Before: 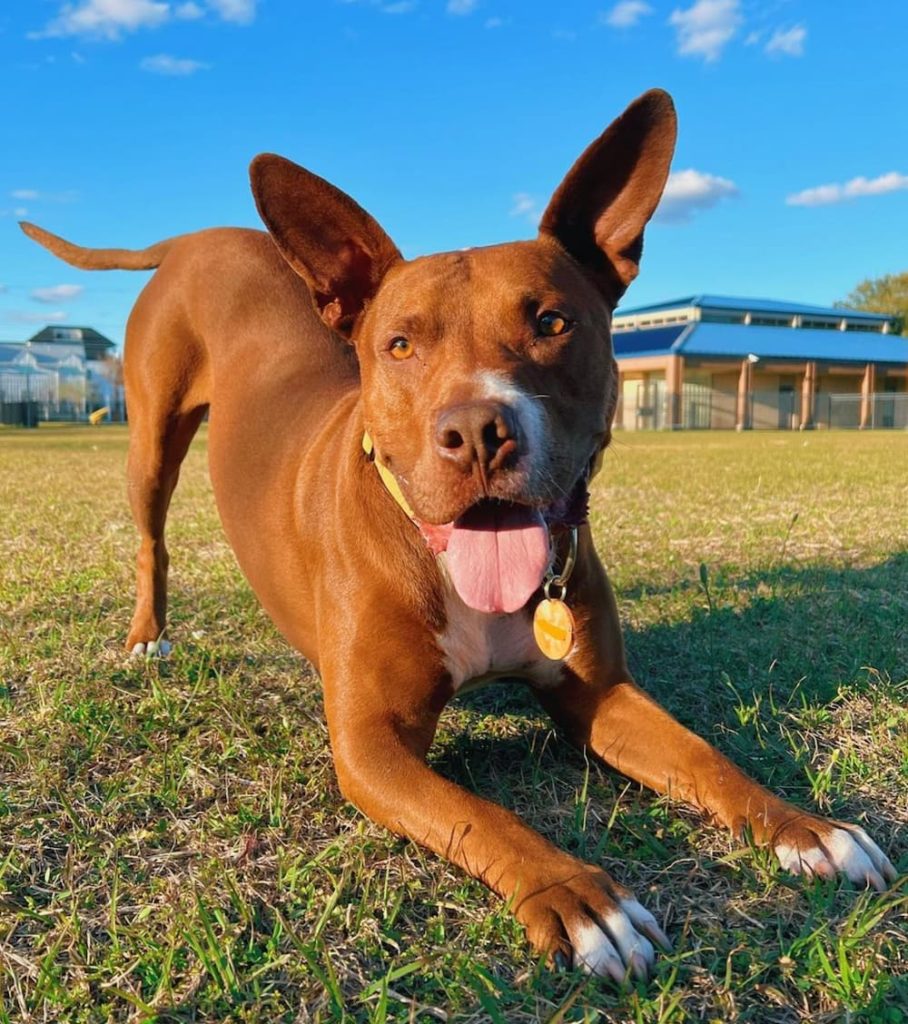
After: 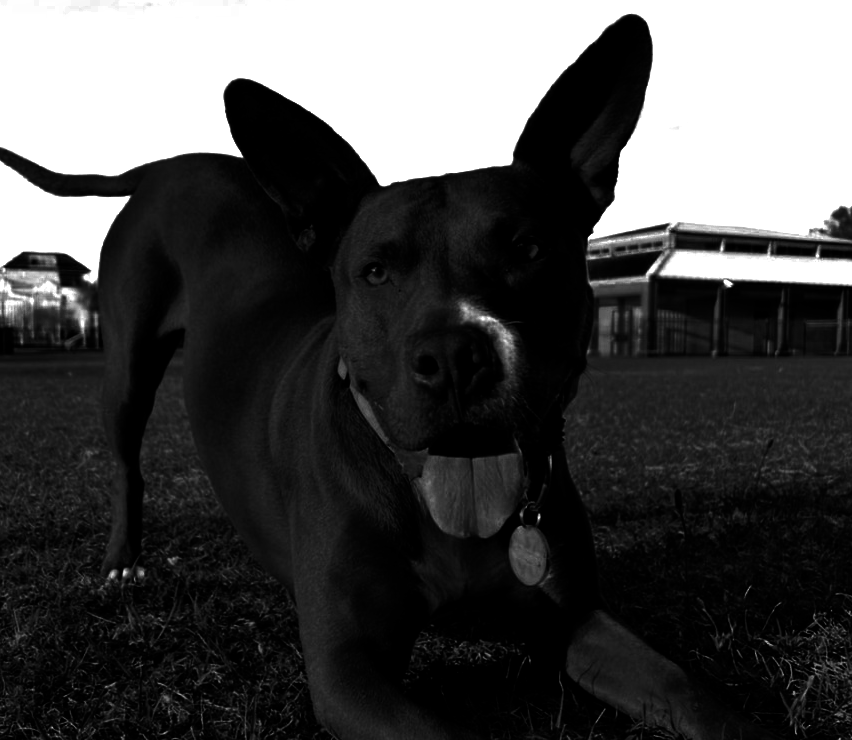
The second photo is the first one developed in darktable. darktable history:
crop: left 2.817%, top 7.312%, right 3.278%, bottom 20.349%
contrast equalizer: octaves 7, y [[0.439, 0.44, 0.442, 0.457, 0.493, 0.498], [0.5 ×6], [0.5 ×6], [0 ×6], [0 ×6]], mix -0.993
contrast brightness saturation: brightness -0.995, saturation 0.992
color zones: curves: ch0 [(0.287, 0.048) (0.493, 0.484) (0.737, 0.816)]; ch1 [(0, 0) (0.143, 0) (0.286, 0) (0.429, 0) (0.571, 0) (0.714, 0) (0.857, 0)], mix 99.96%
color balance rgb: perceptual saturation grading › global saturation 39.503%, perceptual saturation grading › highlights -25.779%, perceptual saturation grading › mid-tones 35.529%, perceptual saturation grading › shadows 35.098%, global vibrance 25.067%, contrast 19.697%
